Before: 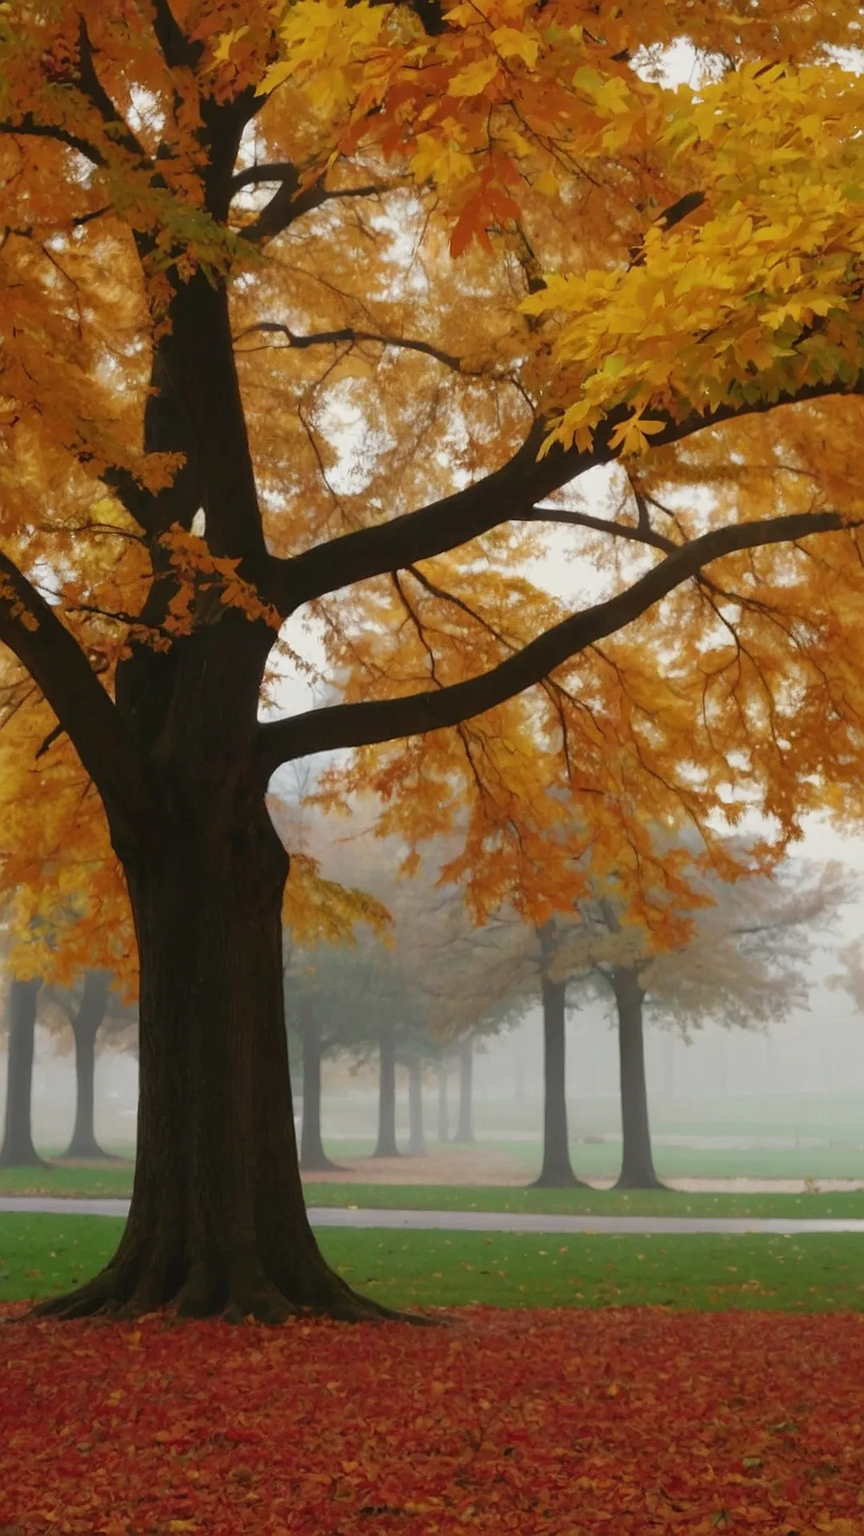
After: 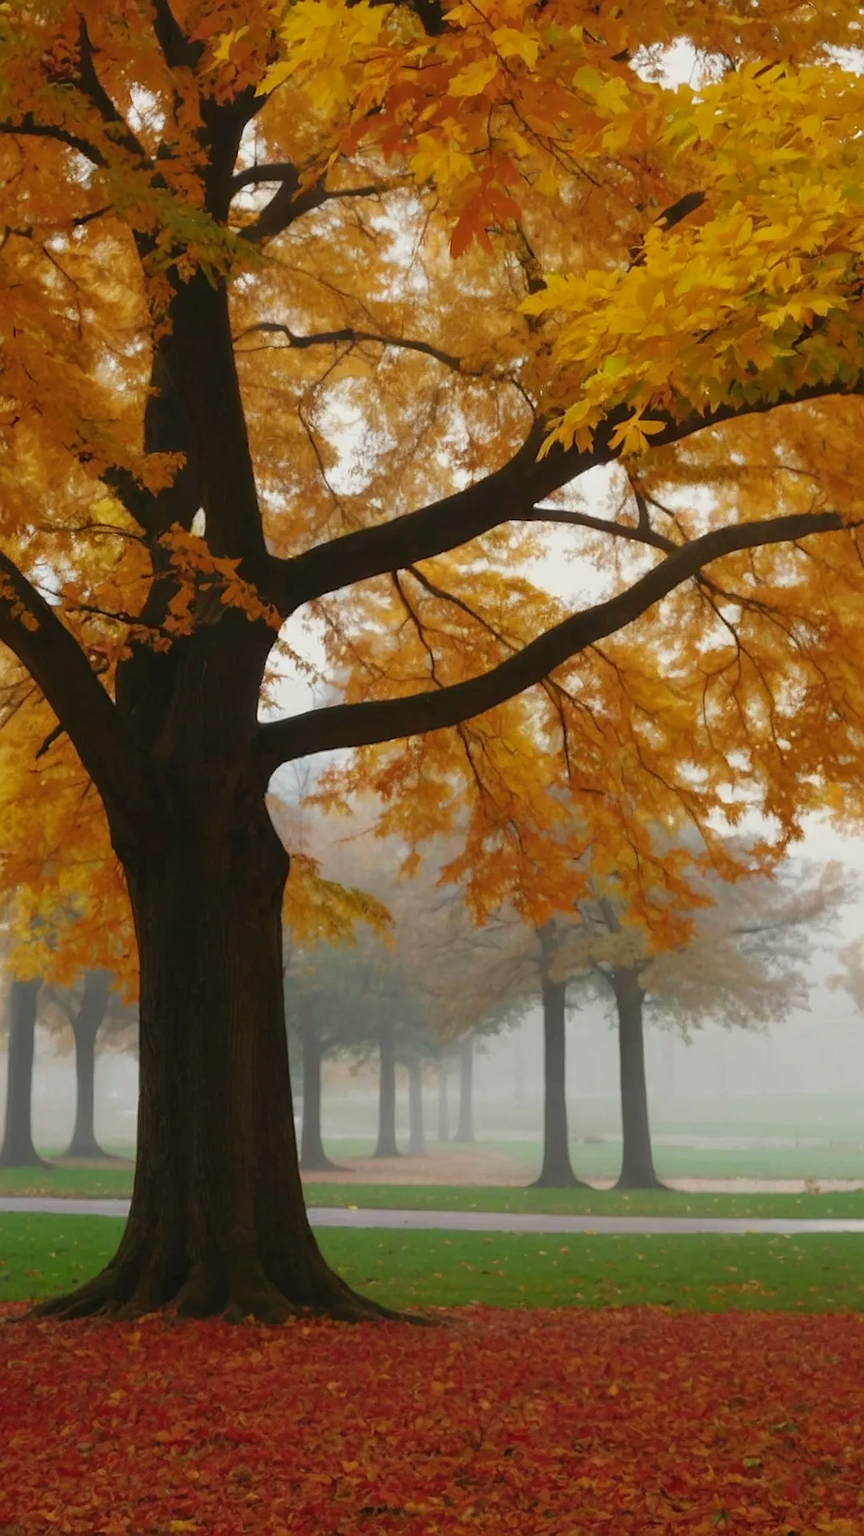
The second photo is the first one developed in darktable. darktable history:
color balance rgb: perceptual saturation grading › global saturation -0.024%, global vibrance 20%
